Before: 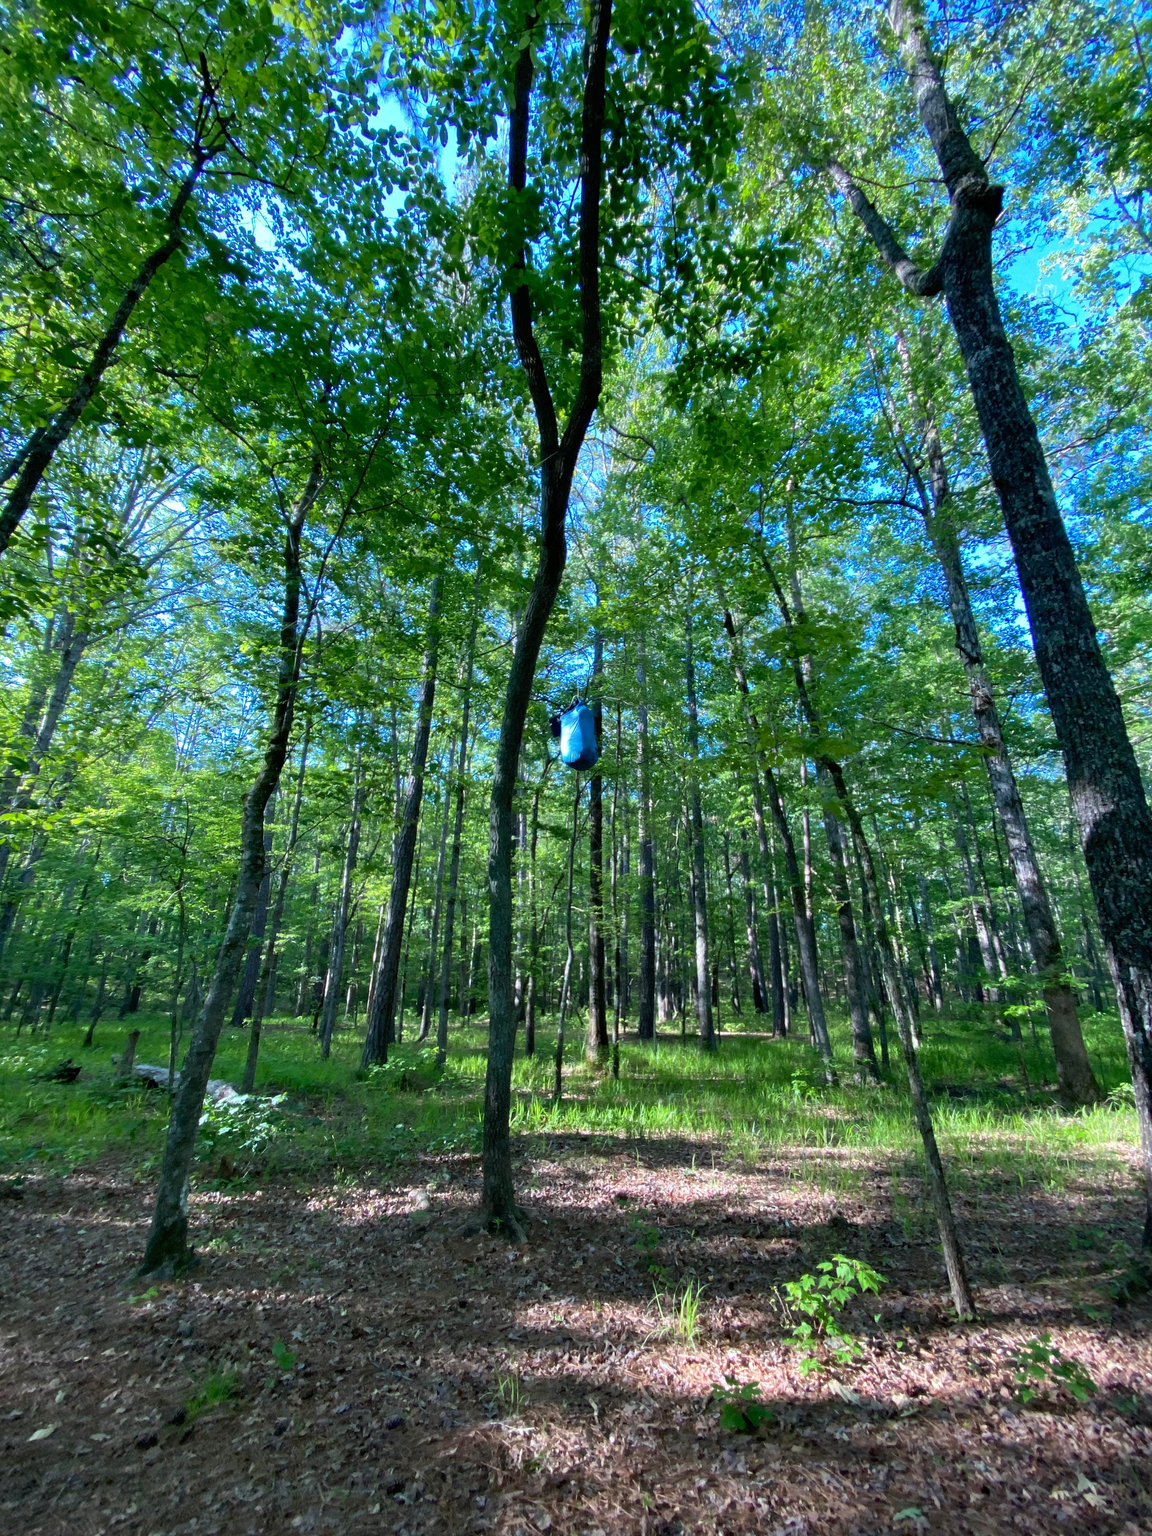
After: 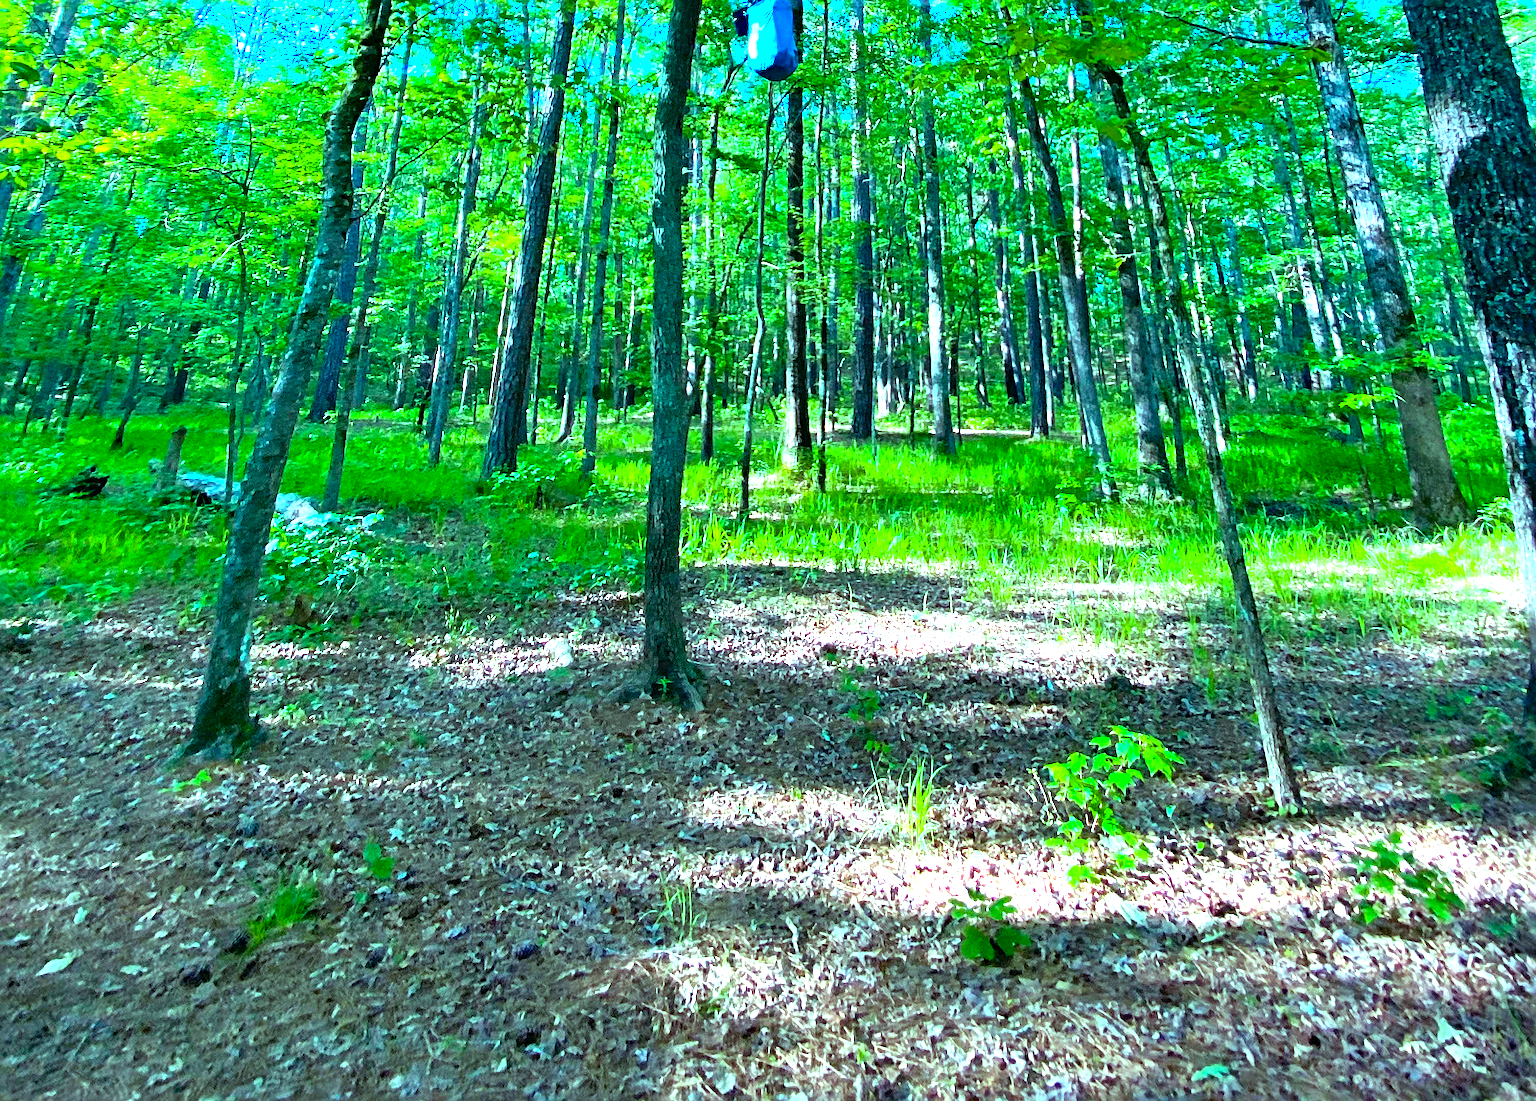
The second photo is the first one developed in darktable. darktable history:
crop and rotate: top 46.237%
exposure: black level correction 0, exposure 1.5 EV, compensate exposure bias true, compensate highlight preservation false
sharpen: radius 4.883
color balance rgb: linear chroma grading › global chroma 15%, perceptual saturation grading › global saturation 30%
color balance: mode lift, gamma, gain (sRGB), lift [0.997, 0.979, 1.021, 1.011], gamma [1, 1.084, 0.916, 0.998], gain [1, 0.87, 1.13, 1.101], contrast 4.55%, contrast fulcrum 38.24%, output saturation 104.09%
